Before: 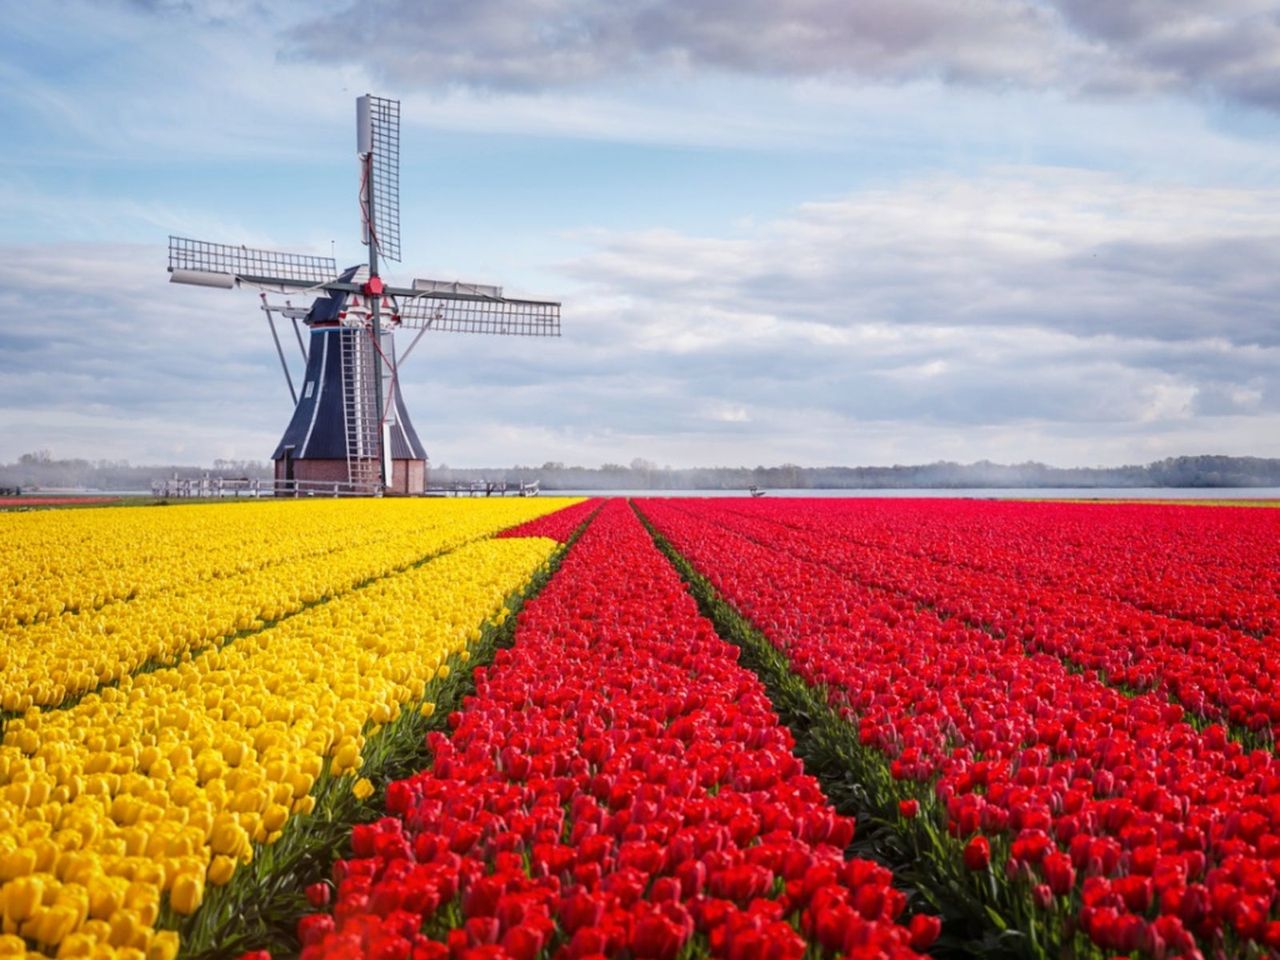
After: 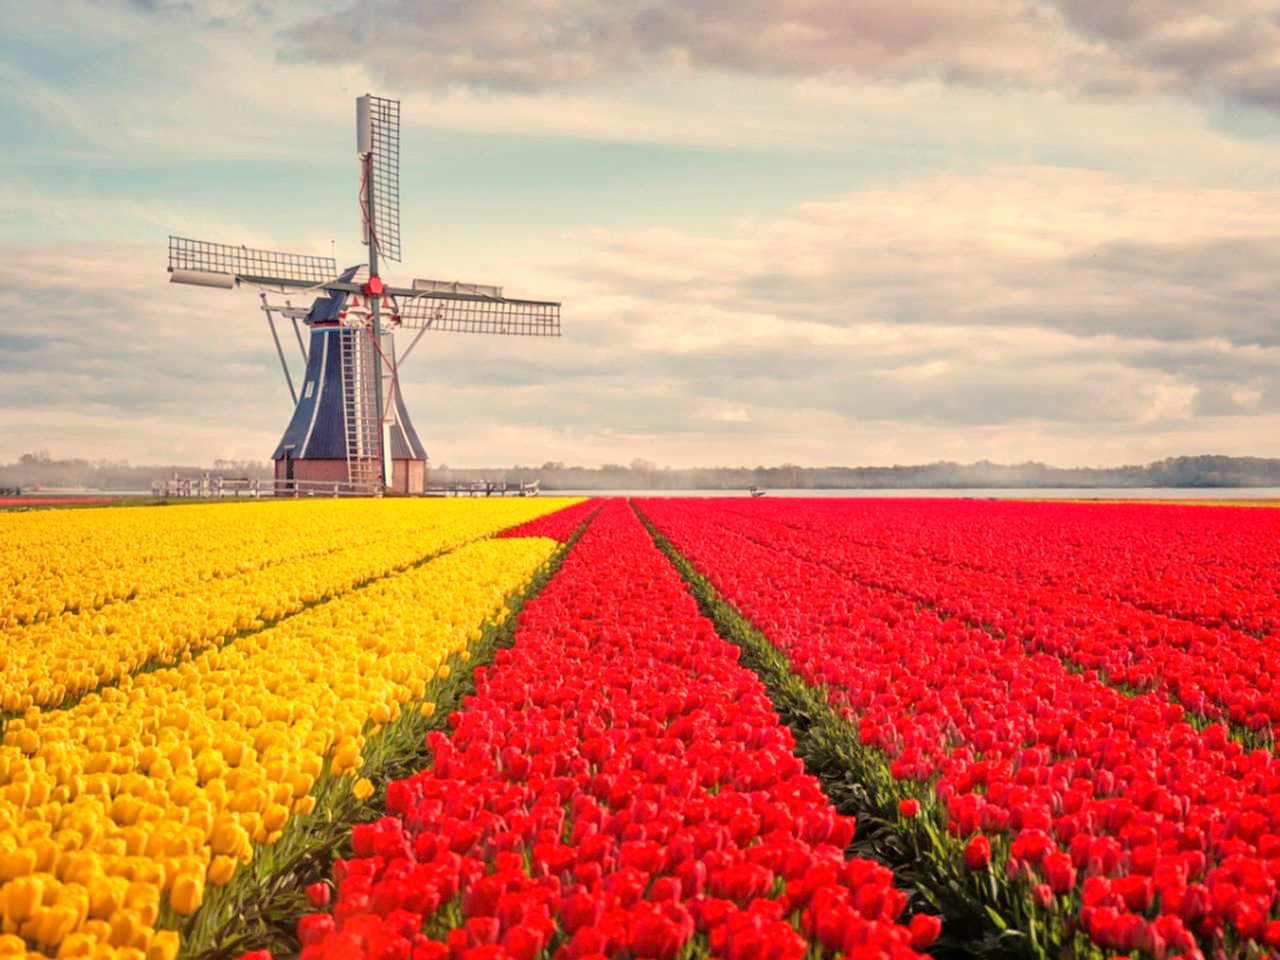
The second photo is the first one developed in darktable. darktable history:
tone equalizer: -7 EV 0.15 EV, -6 EV 0.6 EV, -5 EV 1.15 EV, -4 EV 1.33 EV, -3 EV 1.15 EV, -2 EV 0.6 EV, -1 EV 0.15 EV, mask exposure compensation -0.5 EV
white balance: red 1.138, green 0.996, blue 0.812
